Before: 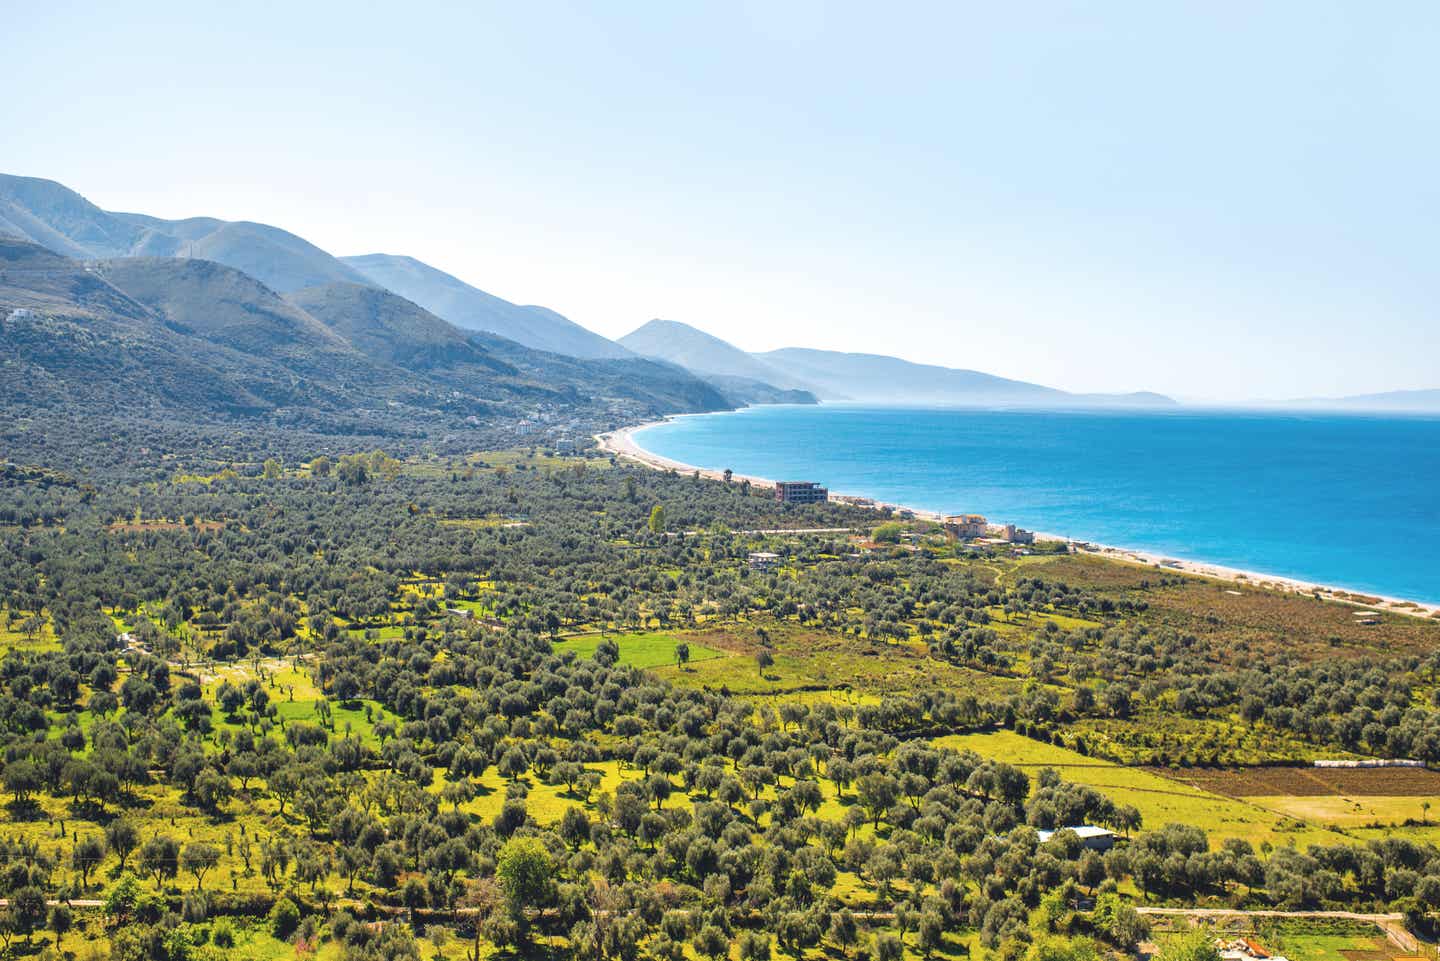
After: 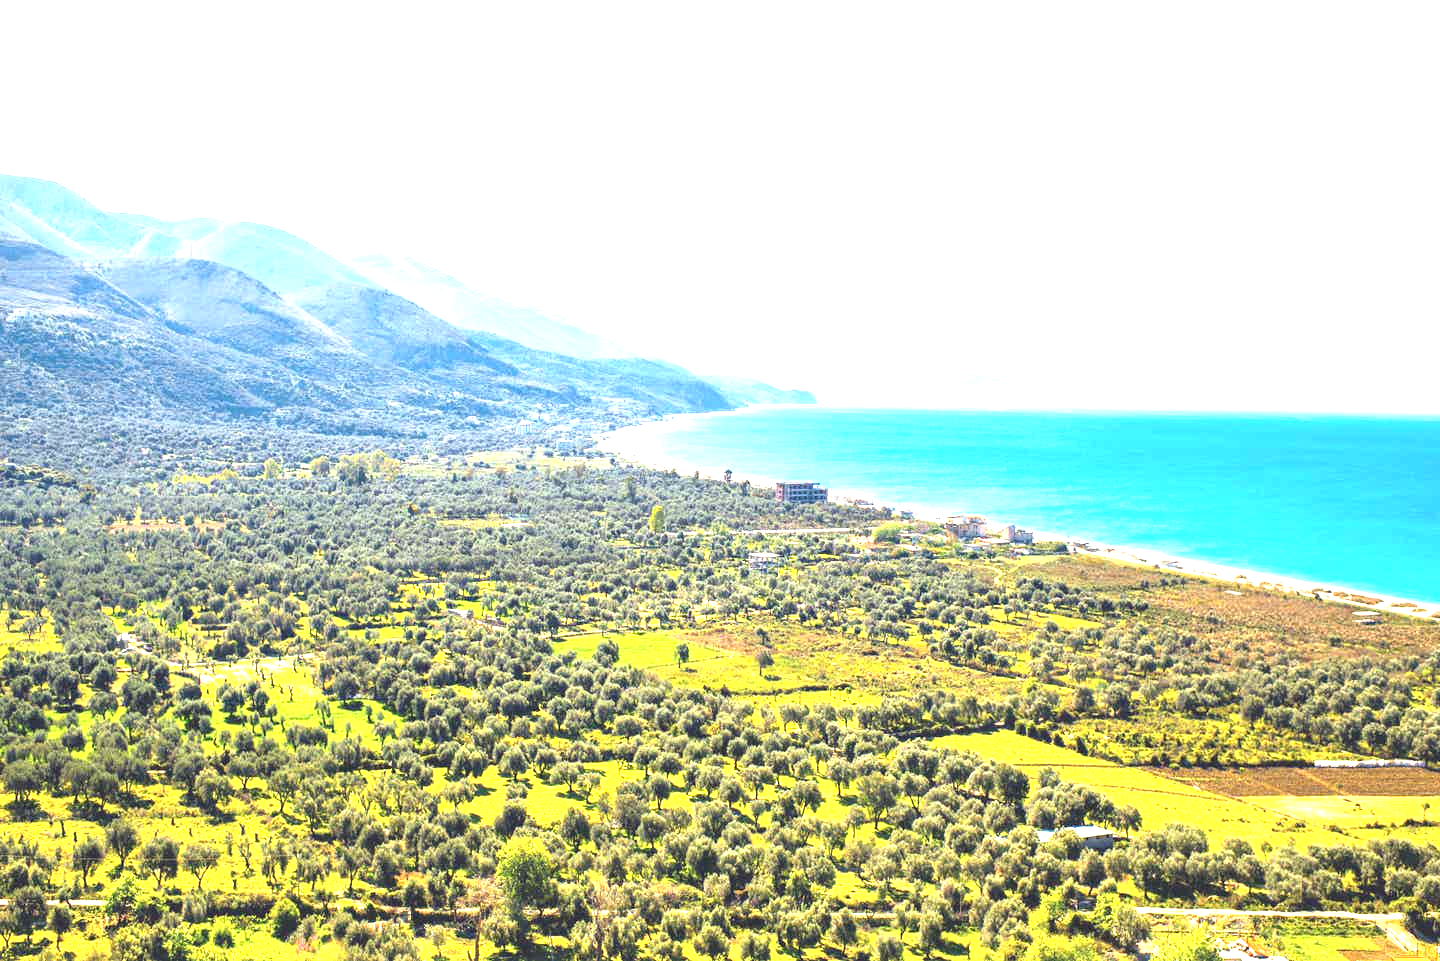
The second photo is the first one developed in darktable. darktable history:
exposure: black level correction 0, exposure 1.494 EV, compensate exposure bias true, compensate highlight preservation false
